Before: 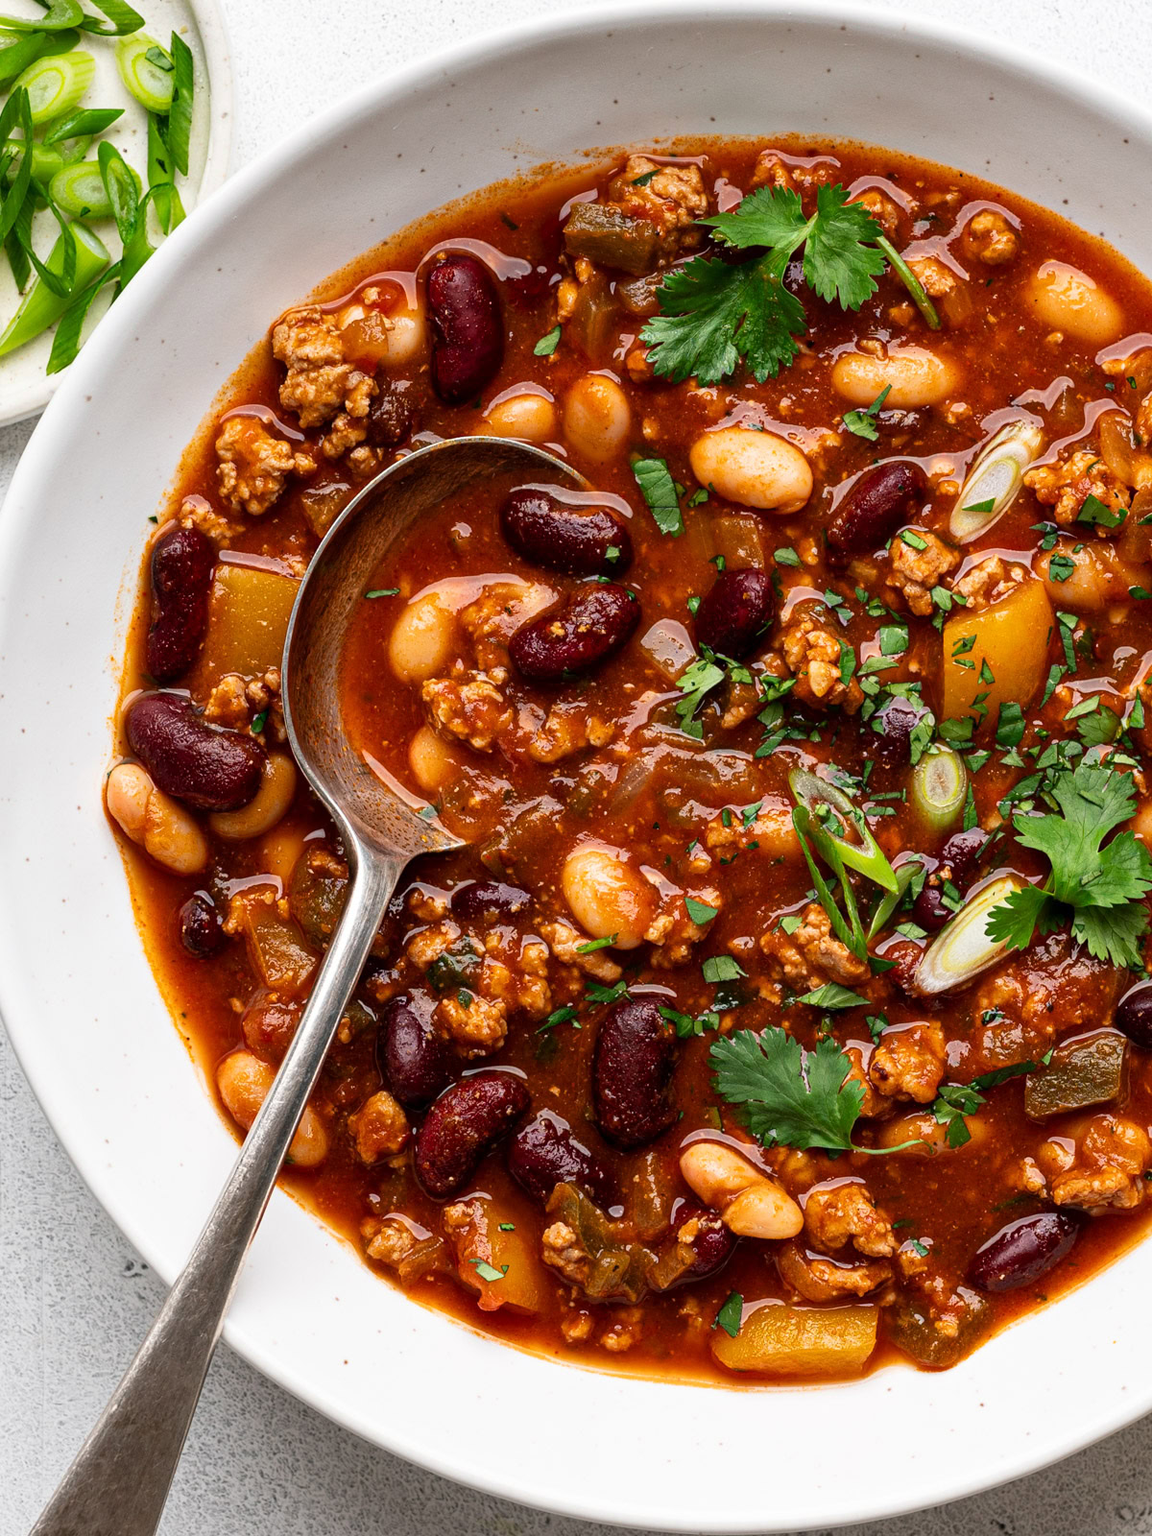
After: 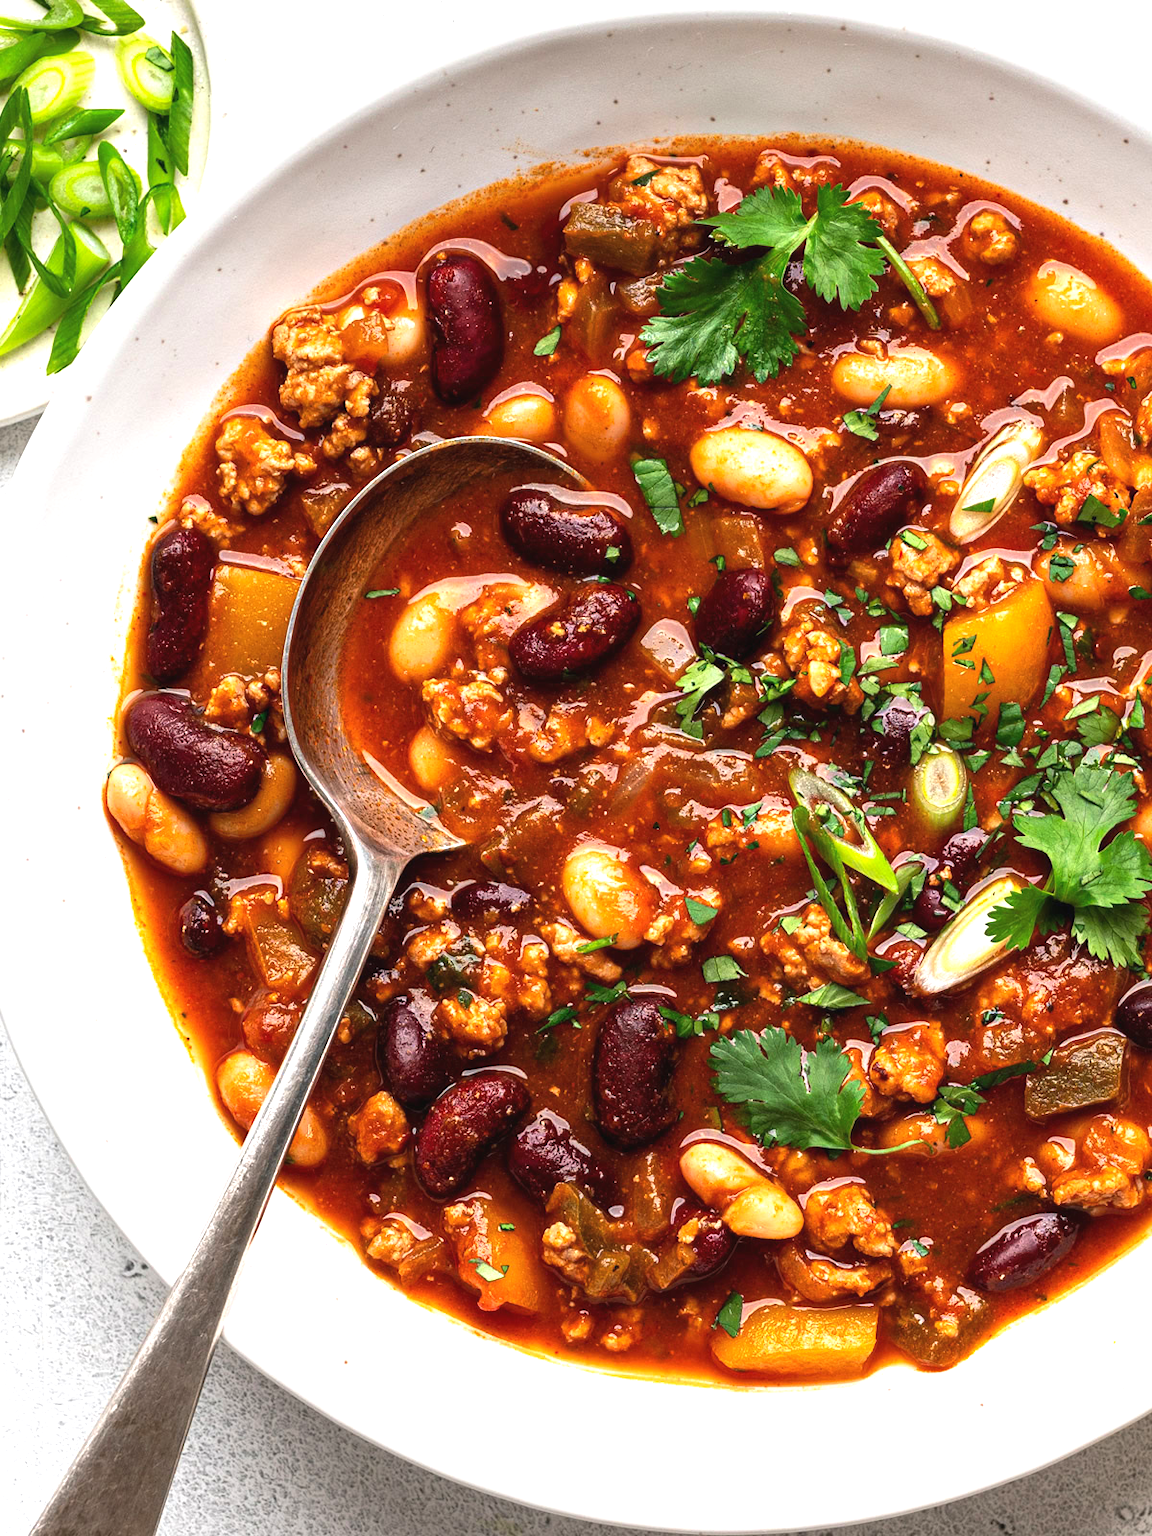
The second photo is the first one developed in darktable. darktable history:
exposure: black level correction -0.002, exposure 0.712 EV, compensate exposure bias true, compensate highlight preservation false
base curve: curves: ch0 [(0, 0) (0.303, 0.277) (1, 1)], preserve colors none
